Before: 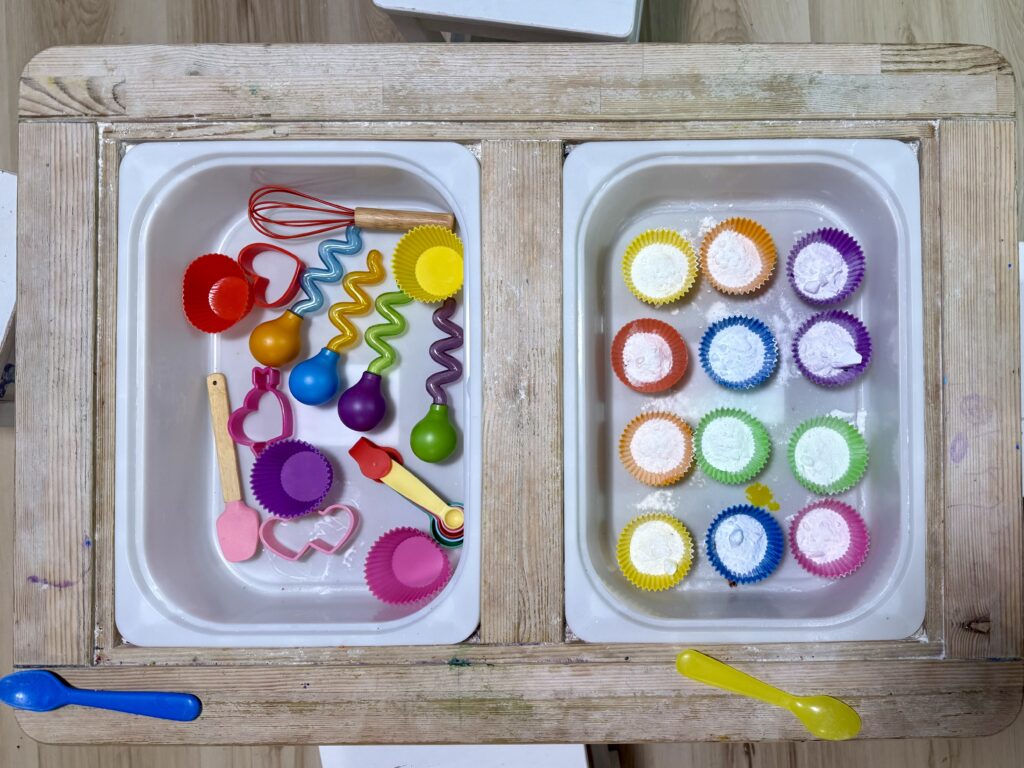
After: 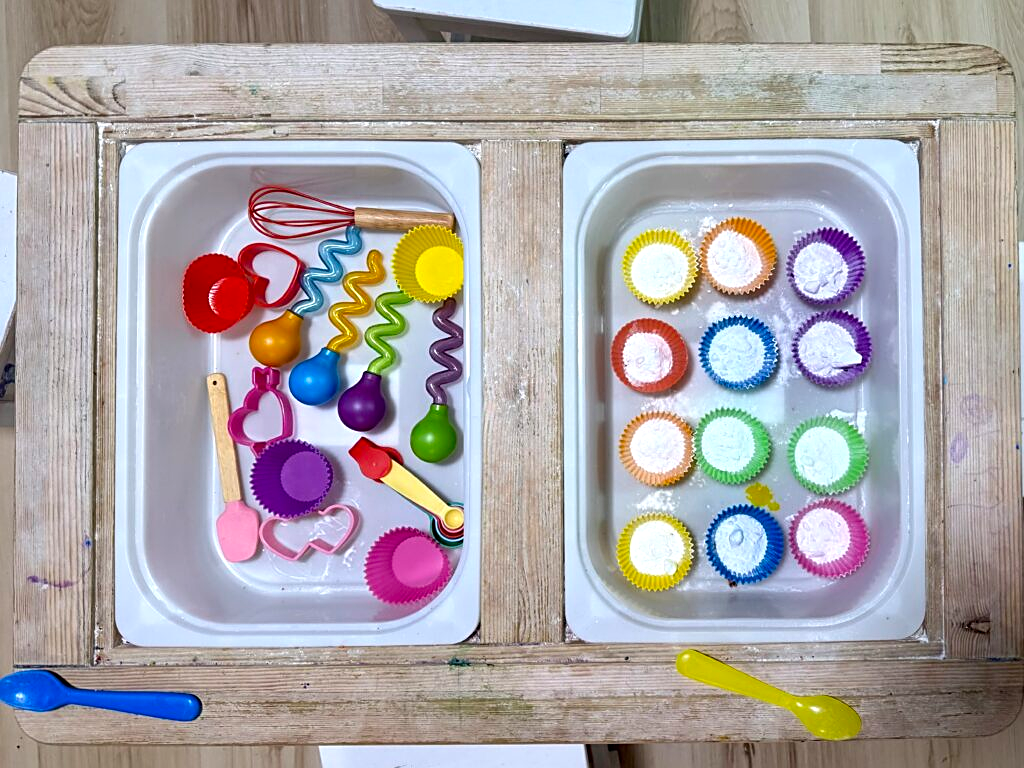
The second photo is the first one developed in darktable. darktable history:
sharpen: on, module defaults
exposure: exposure 0.261 EV, compensate highlight preservation false
